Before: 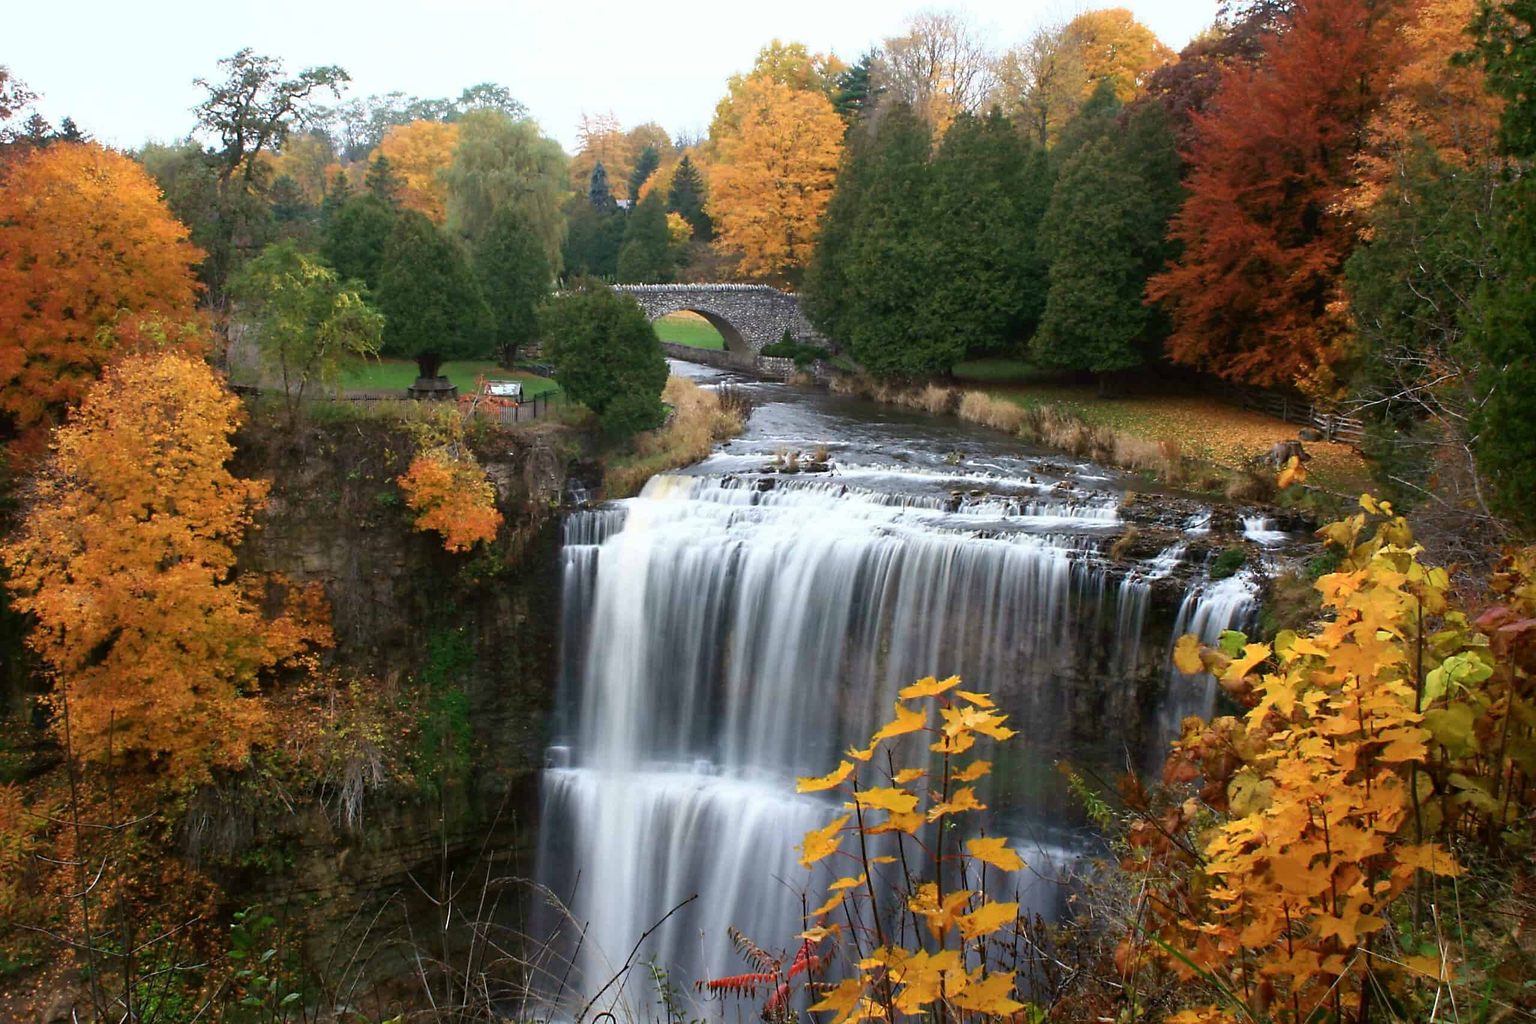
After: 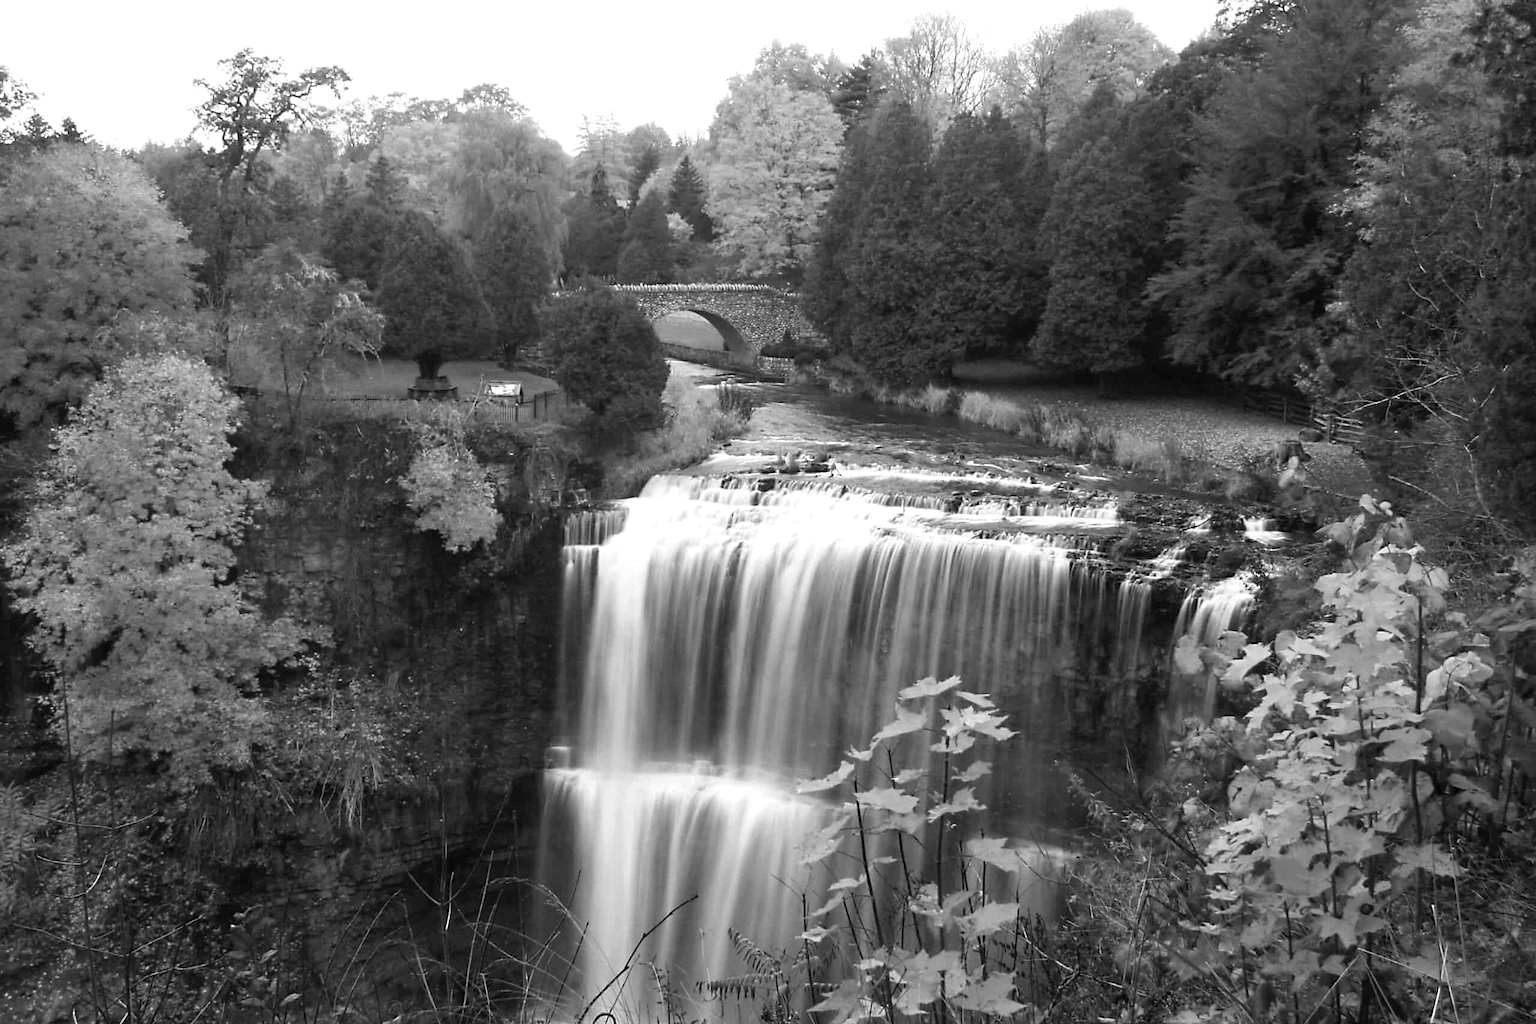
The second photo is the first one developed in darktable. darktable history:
exposure: exposure 0.191 EV, compensate highlight preservation false
monochrome: on, module defaults
